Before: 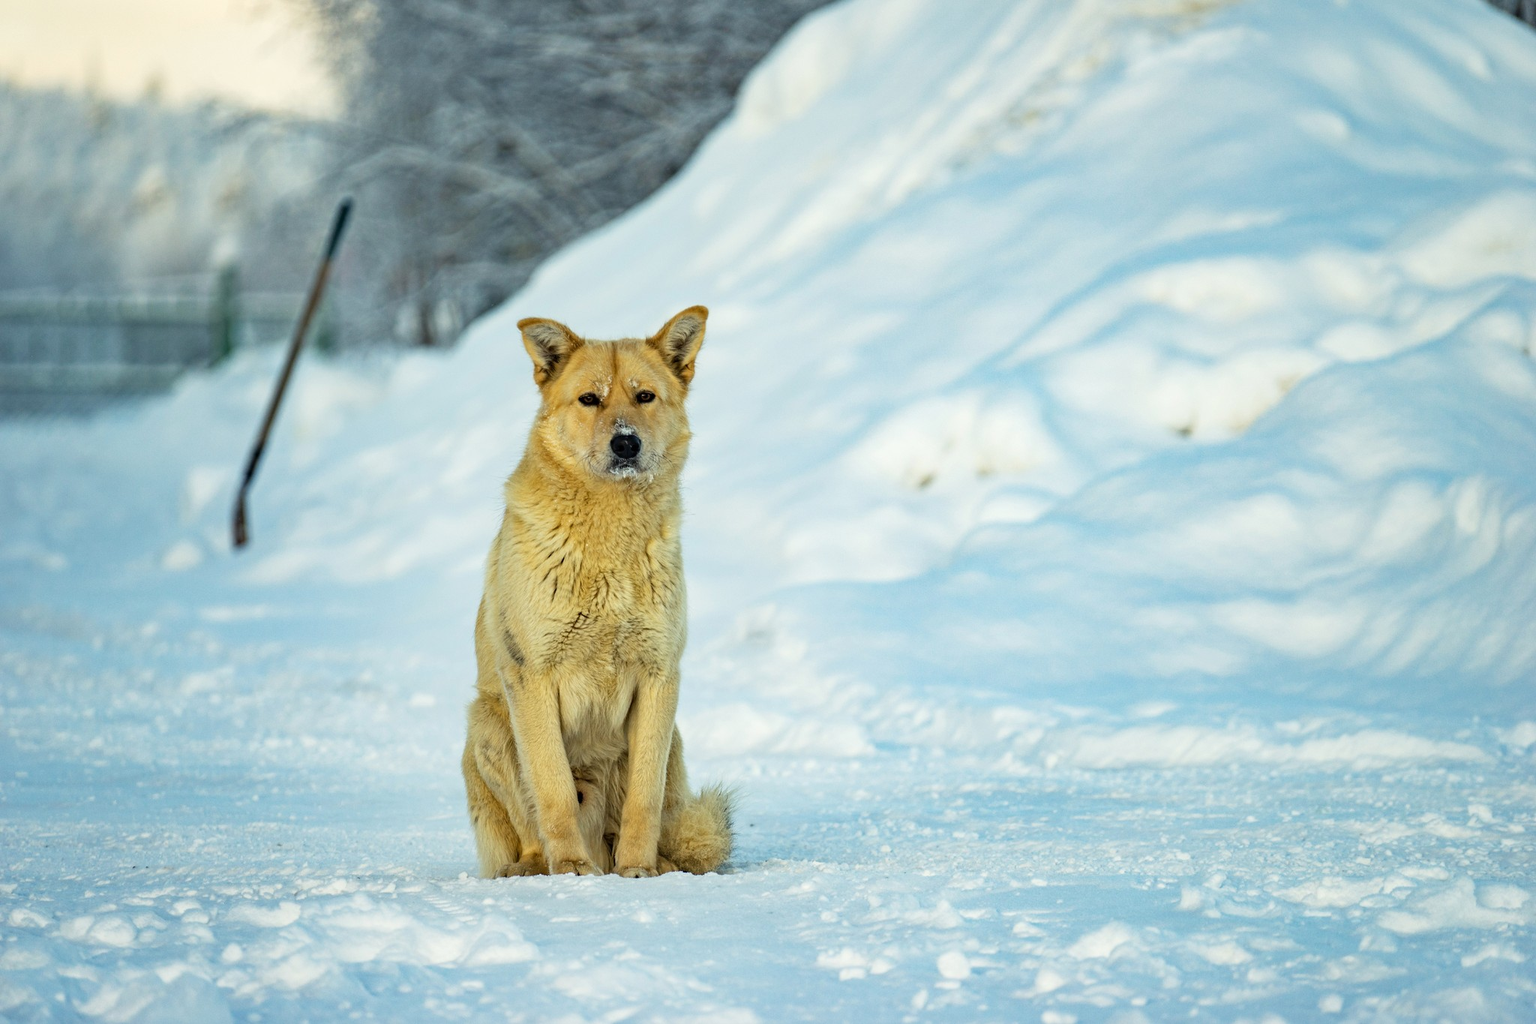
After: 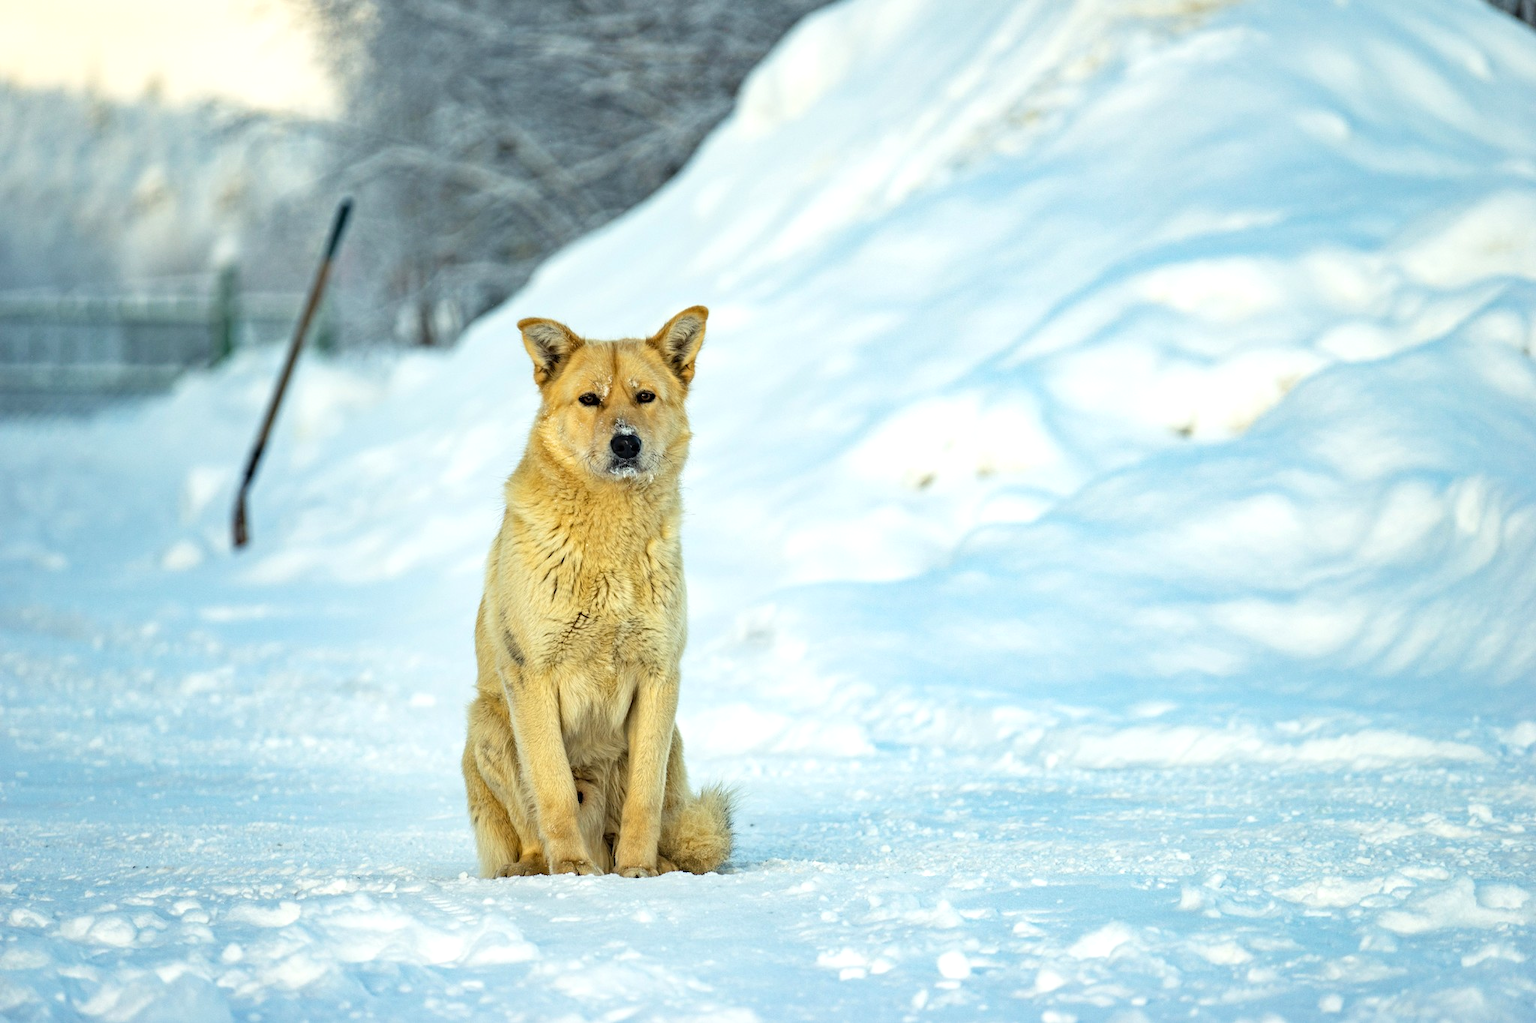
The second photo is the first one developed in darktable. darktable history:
exposure: exposure 0.632 EV, compensate exposure bias true, compensate highlight preservation false
